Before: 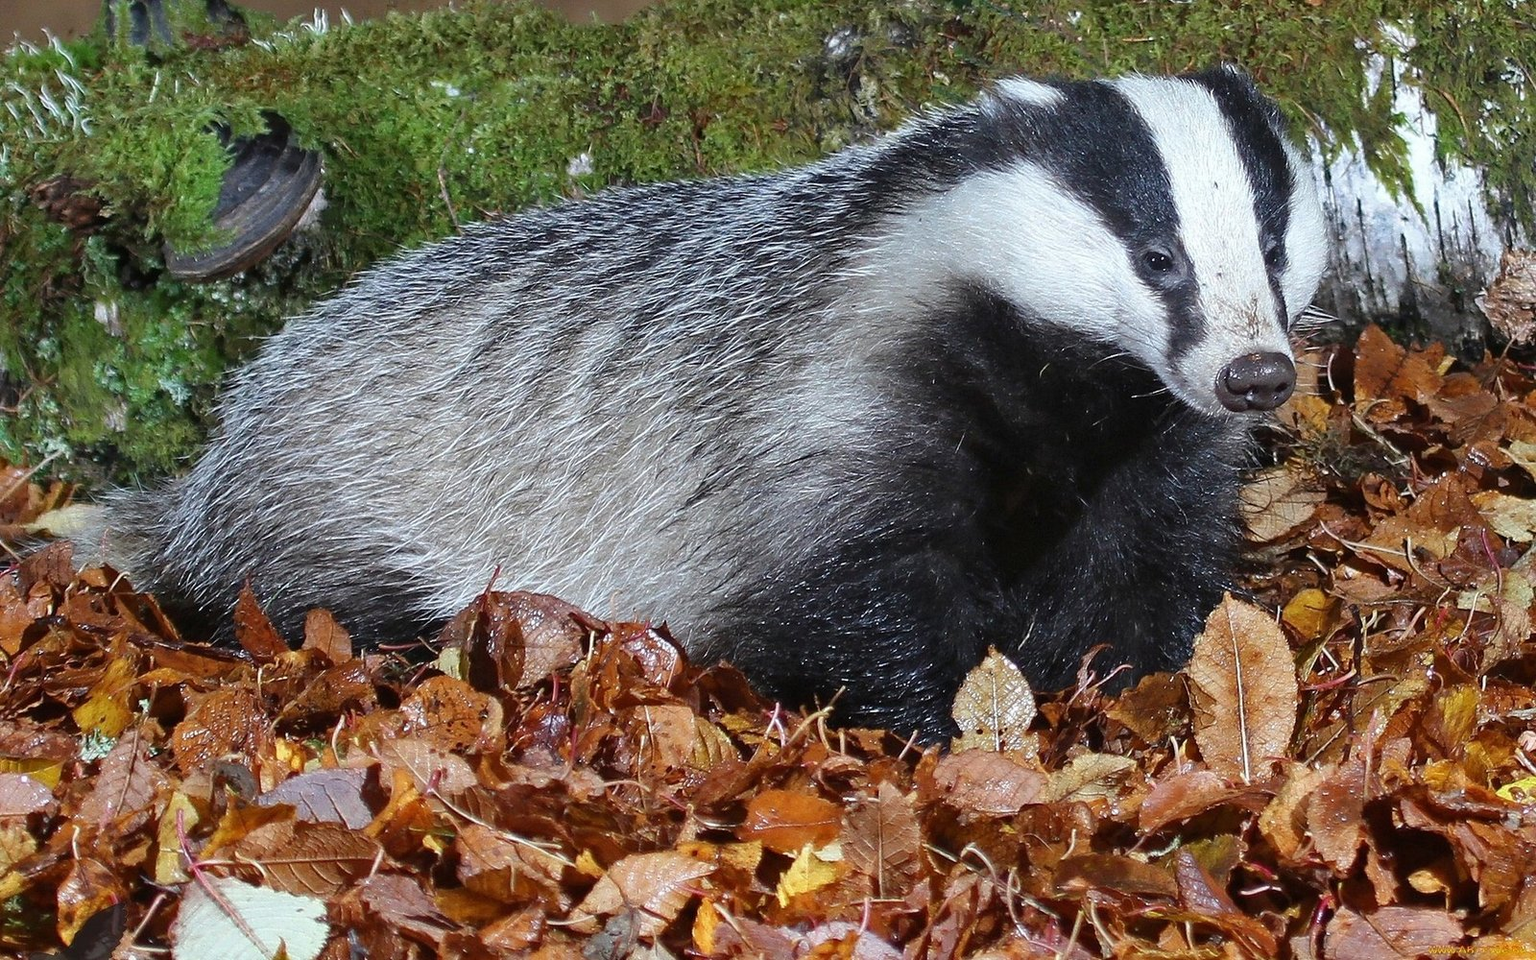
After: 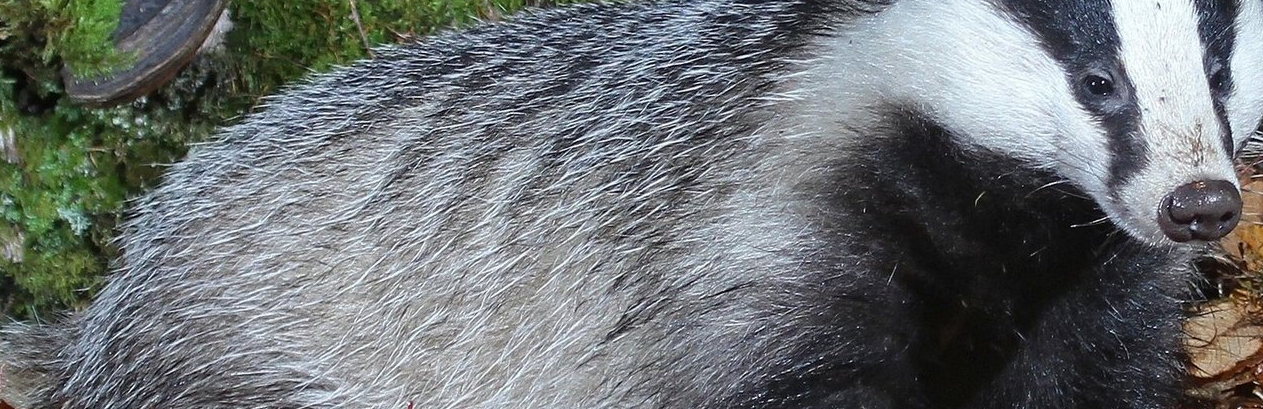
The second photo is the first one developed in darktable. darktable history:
crop: left 6.802%, top 18.748%, right 14.256%, bottom 40.346%
